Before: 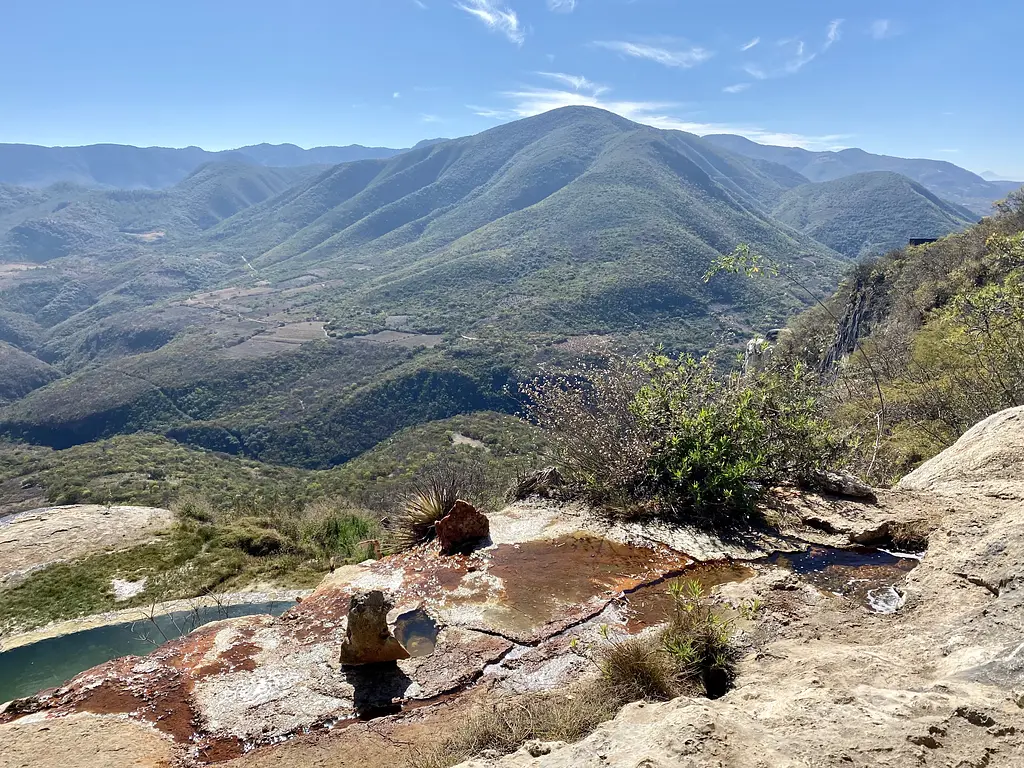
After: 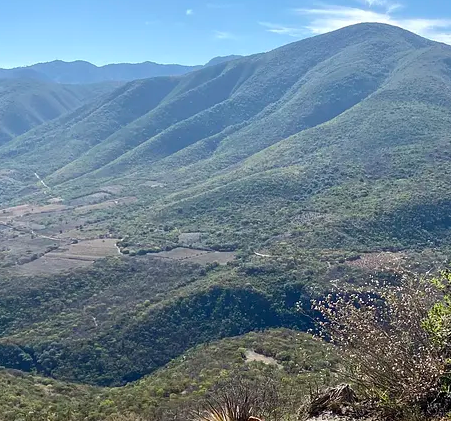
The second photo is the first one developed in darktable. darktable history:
base curve: curves: ch0 [(0, 0) (0.297, 0.298) (1, 1)], preserve colors none
tone equalizer: on, module defaults
crop: left 20.248%, top 10.86%, right 35.675%, bottom 34.321%
